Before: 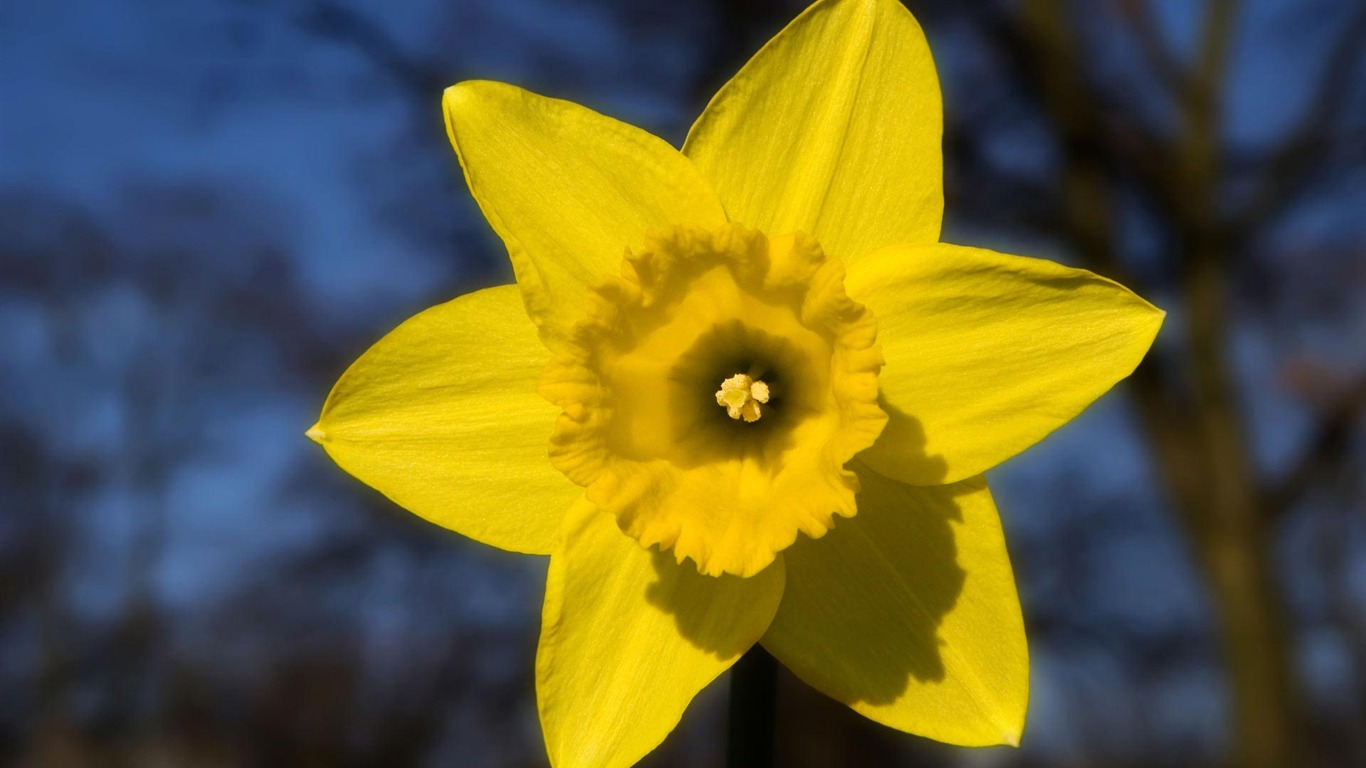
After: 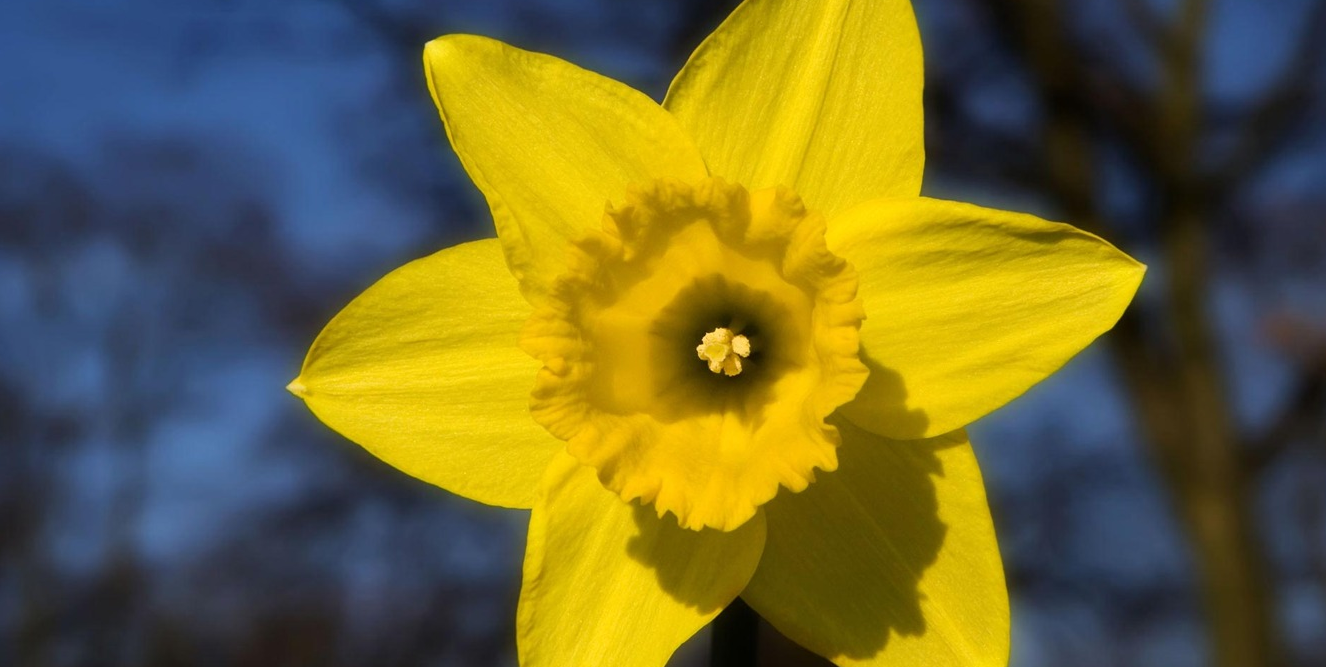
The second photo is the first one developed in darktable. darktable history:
crop: left 1.442%, top 6.112%, right 1.443%, bottom 7.014%
